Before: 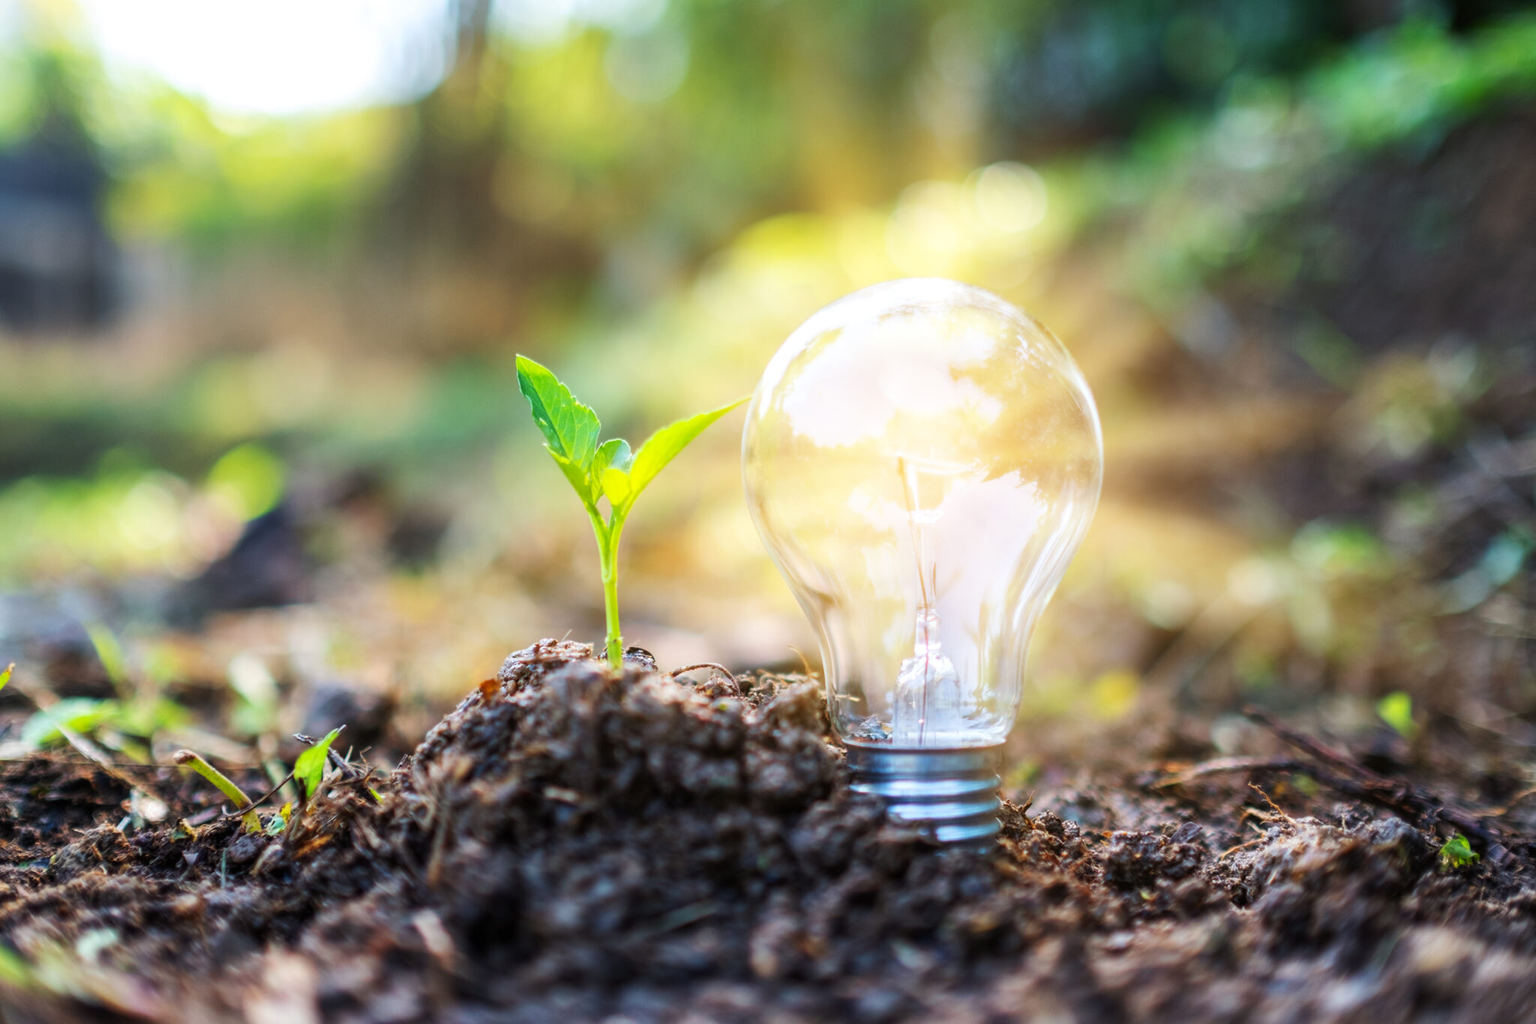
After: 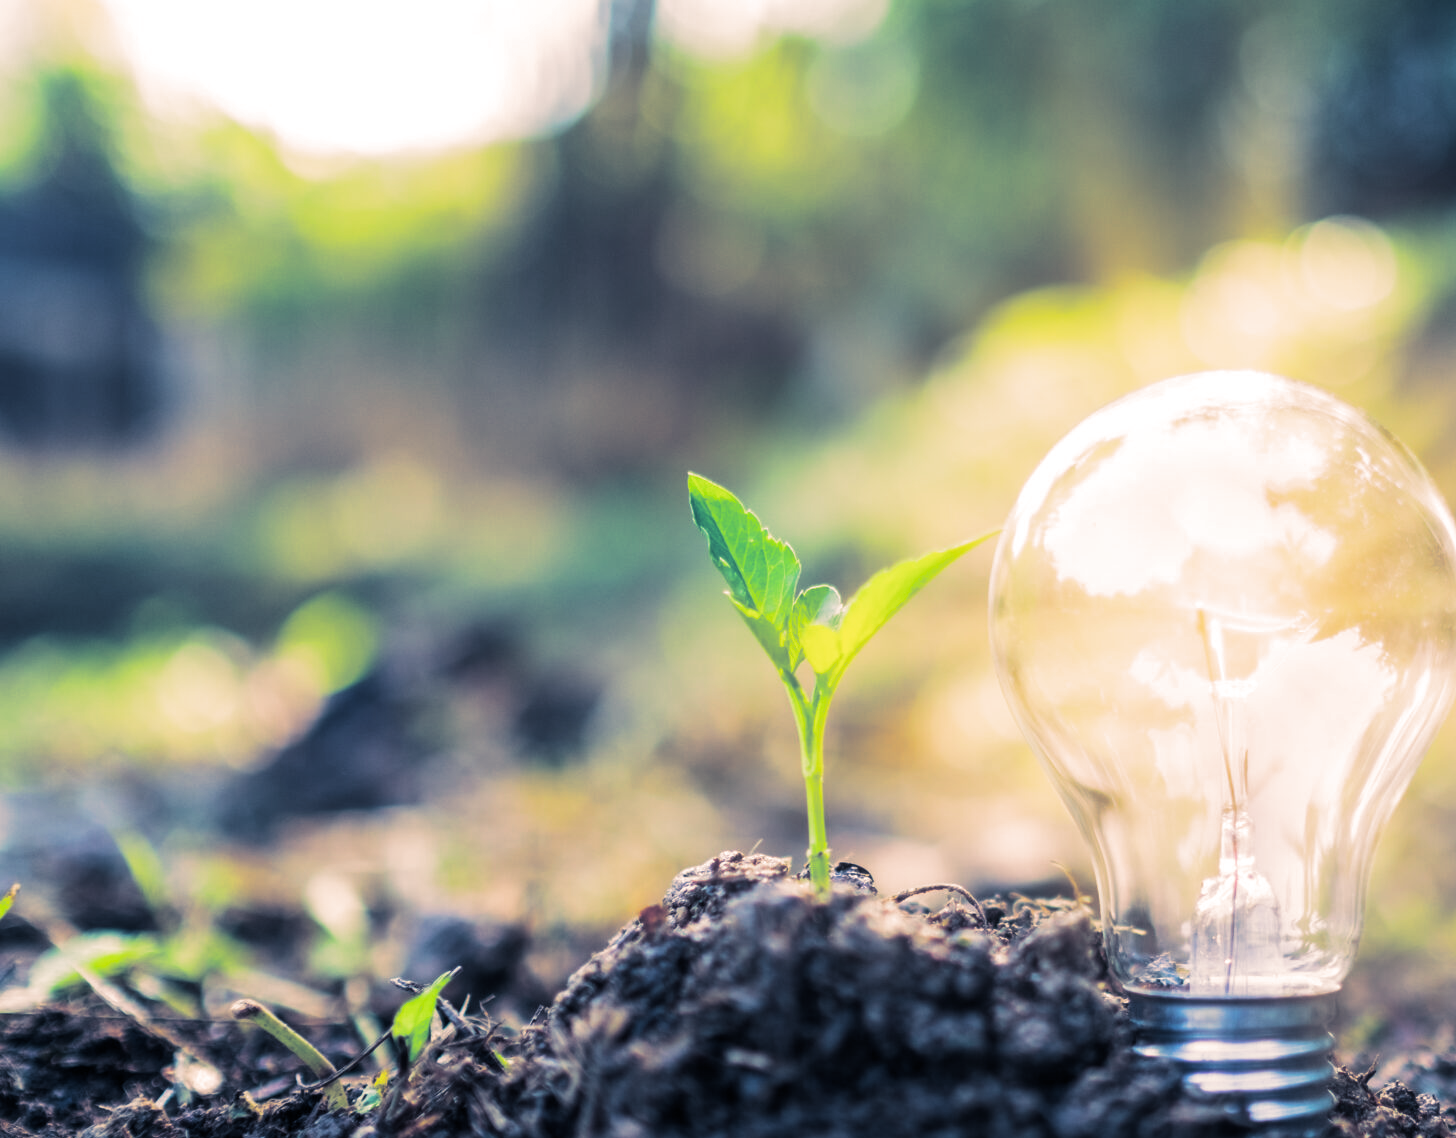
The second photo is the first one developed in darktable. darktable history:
split-toning: shadows › hue 226.8°, shadows › saturation 0.56, highlights › hue 28.8°, balance -40, compress 0%
crop: right 28.885%, bottom 16.626%
